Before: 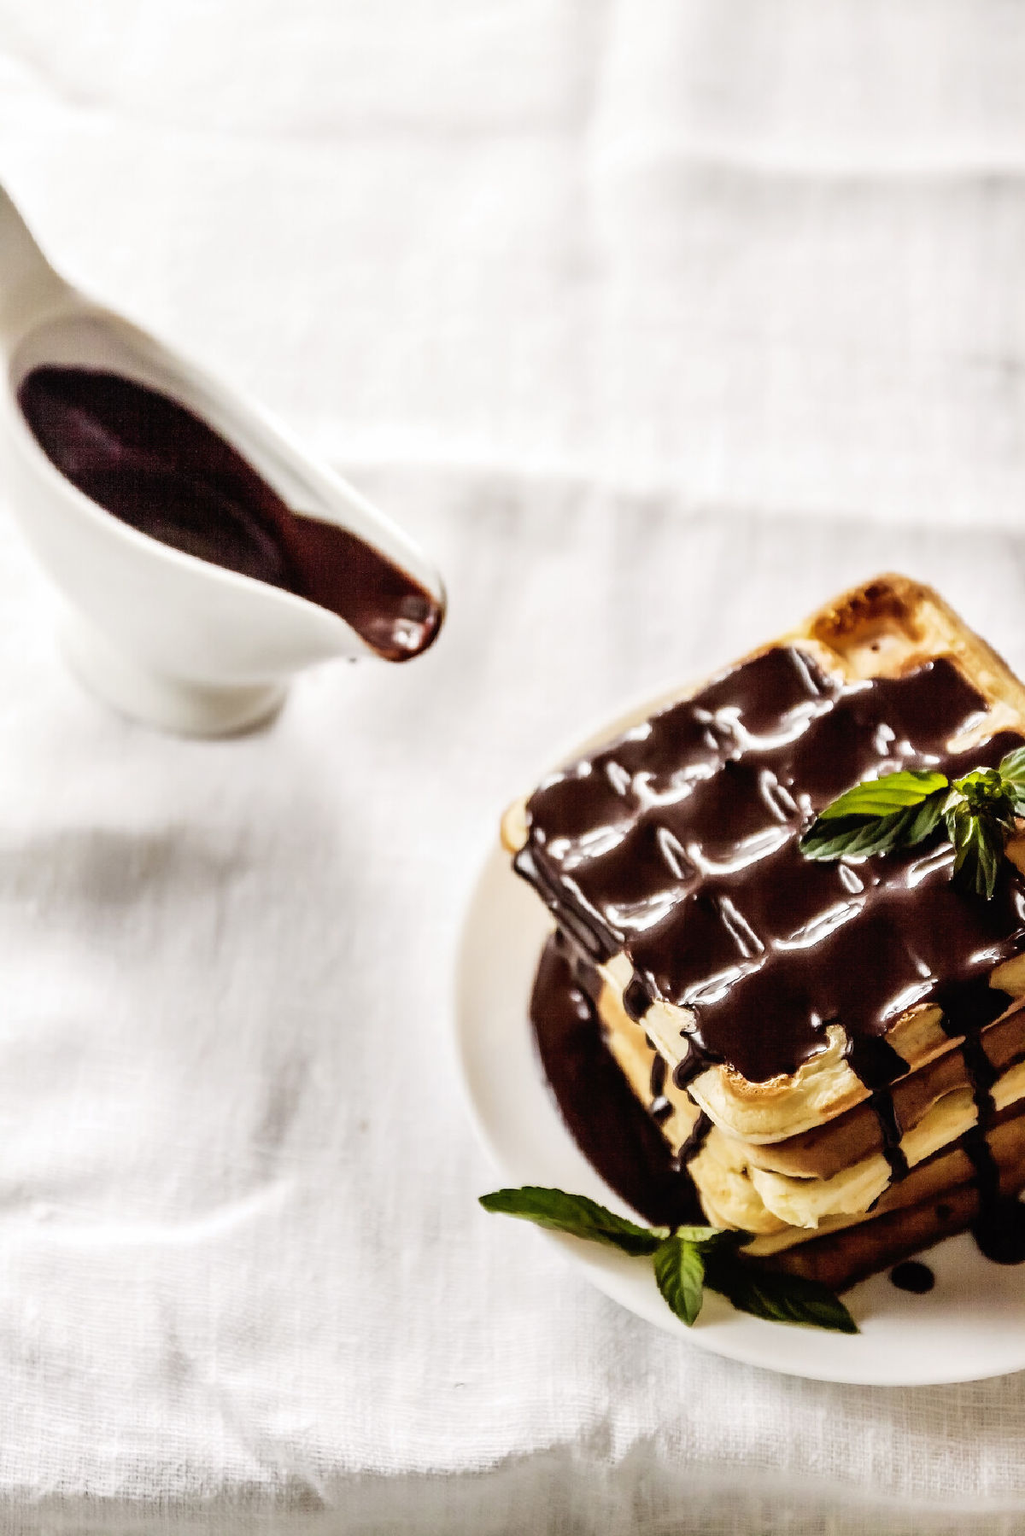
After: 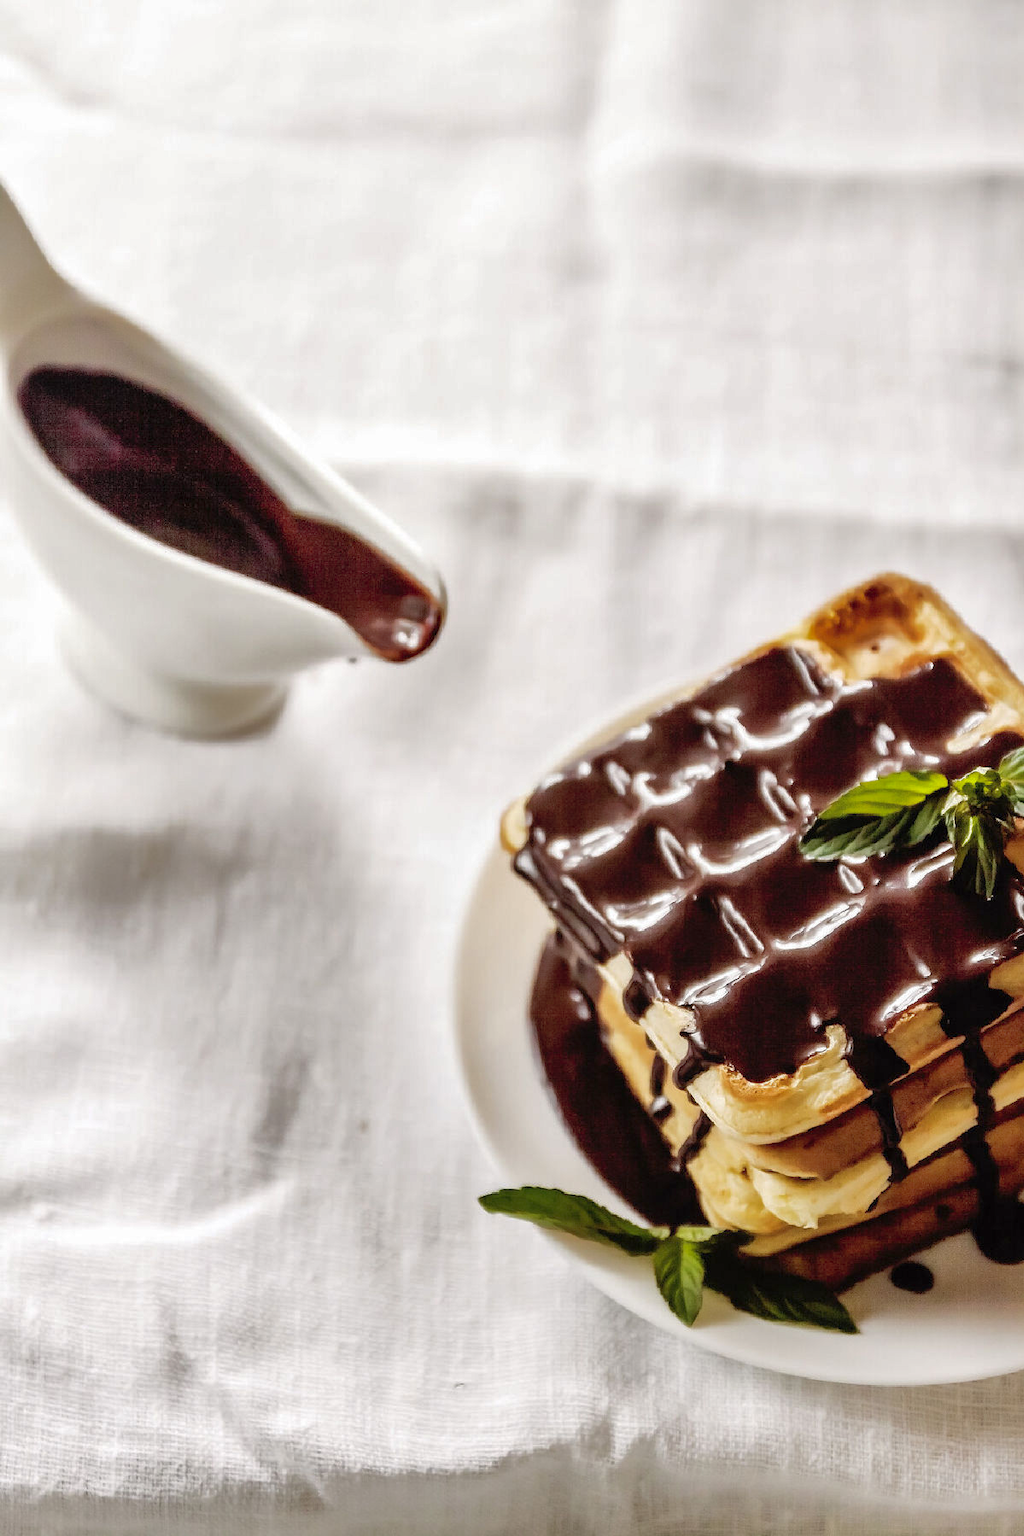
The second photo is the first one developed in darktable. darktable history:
shadows and highlights: highlights color adjustment 39.34%
